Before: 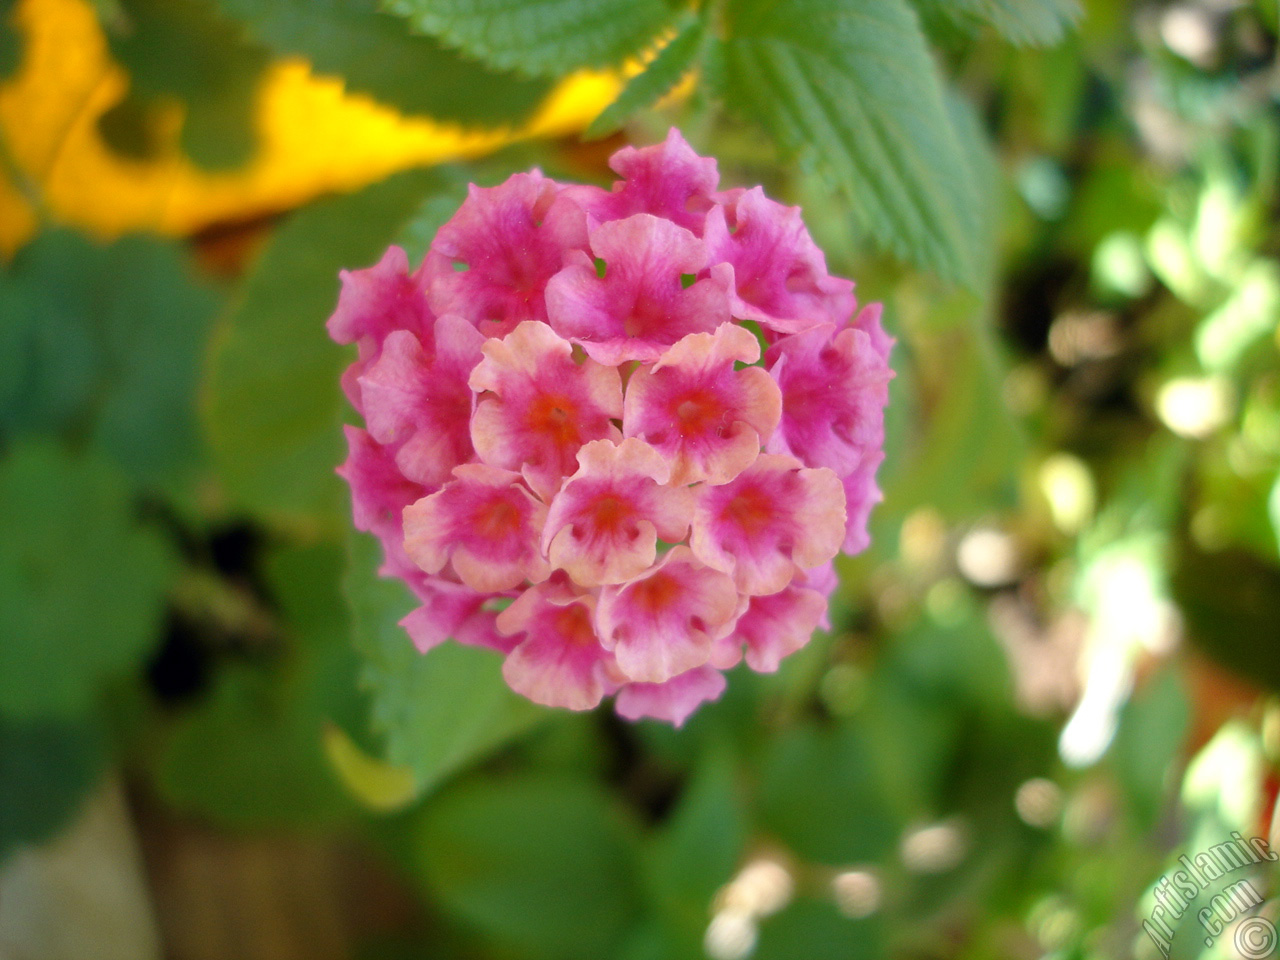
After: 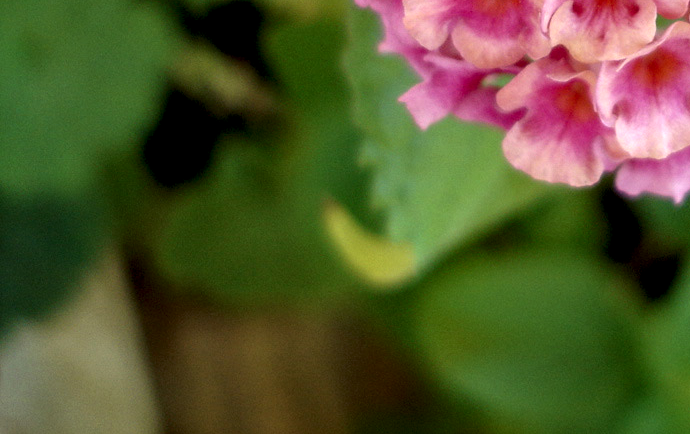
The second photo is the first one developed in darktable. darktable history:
local contrast: highlights 63%, shadows 53%, detail 169%, midtone range 0.516
crop and rotate: top 54.607%, right 46.085%, bottom 0.124%
